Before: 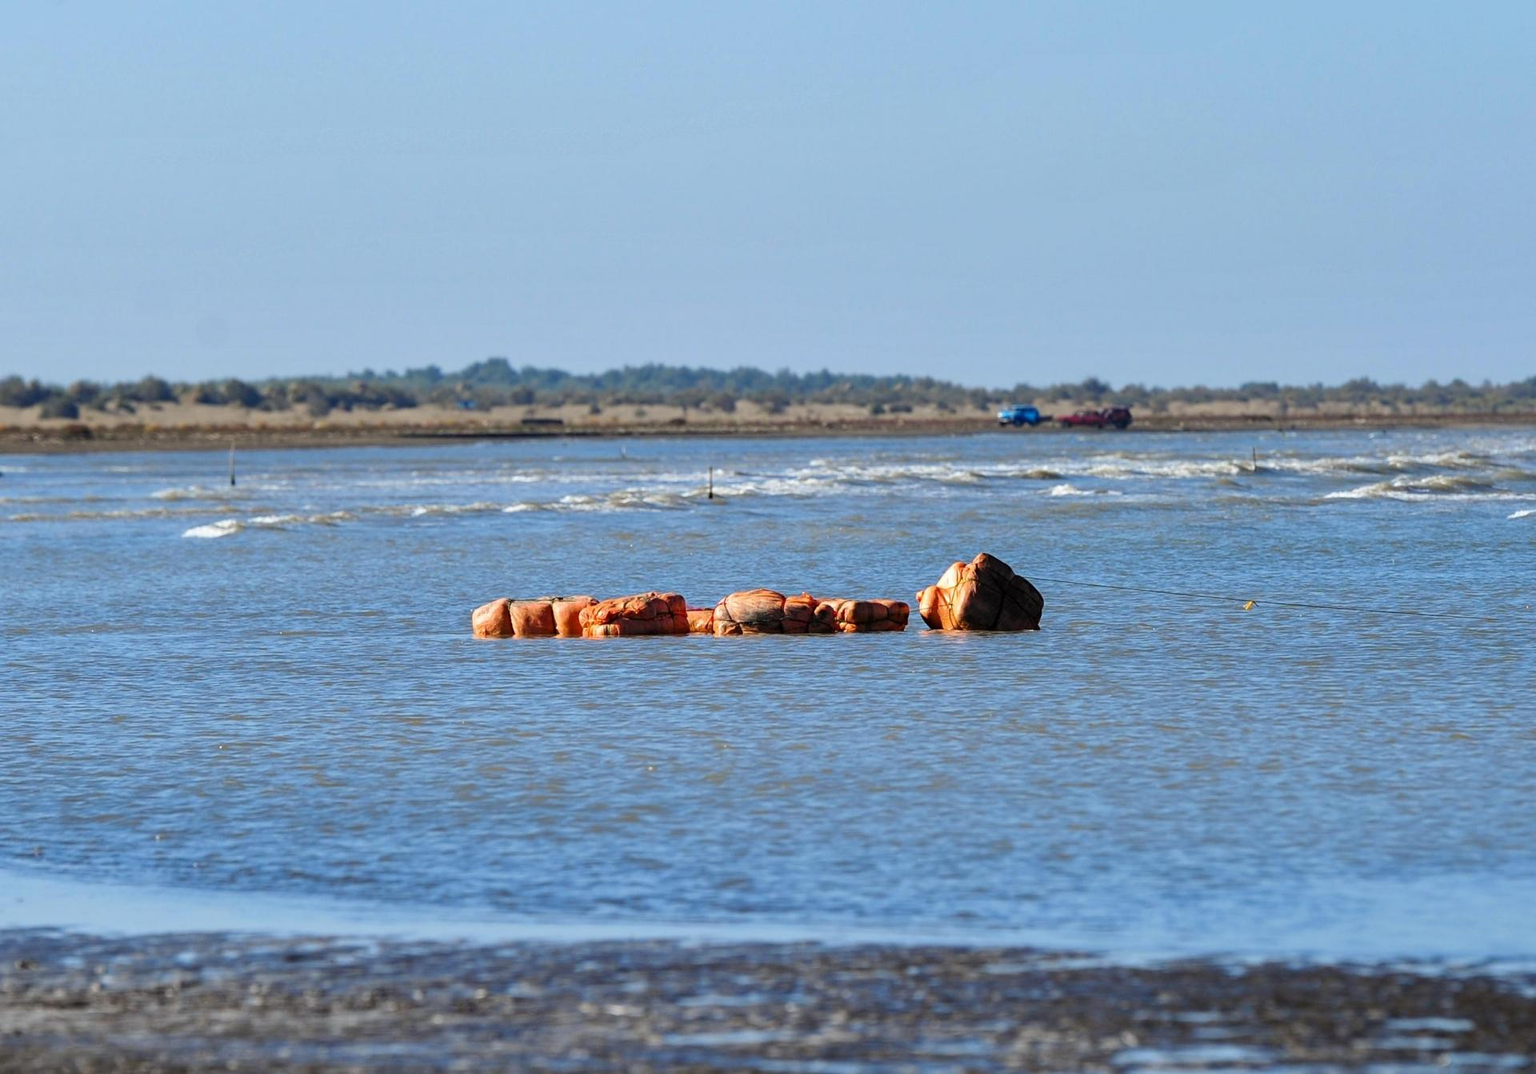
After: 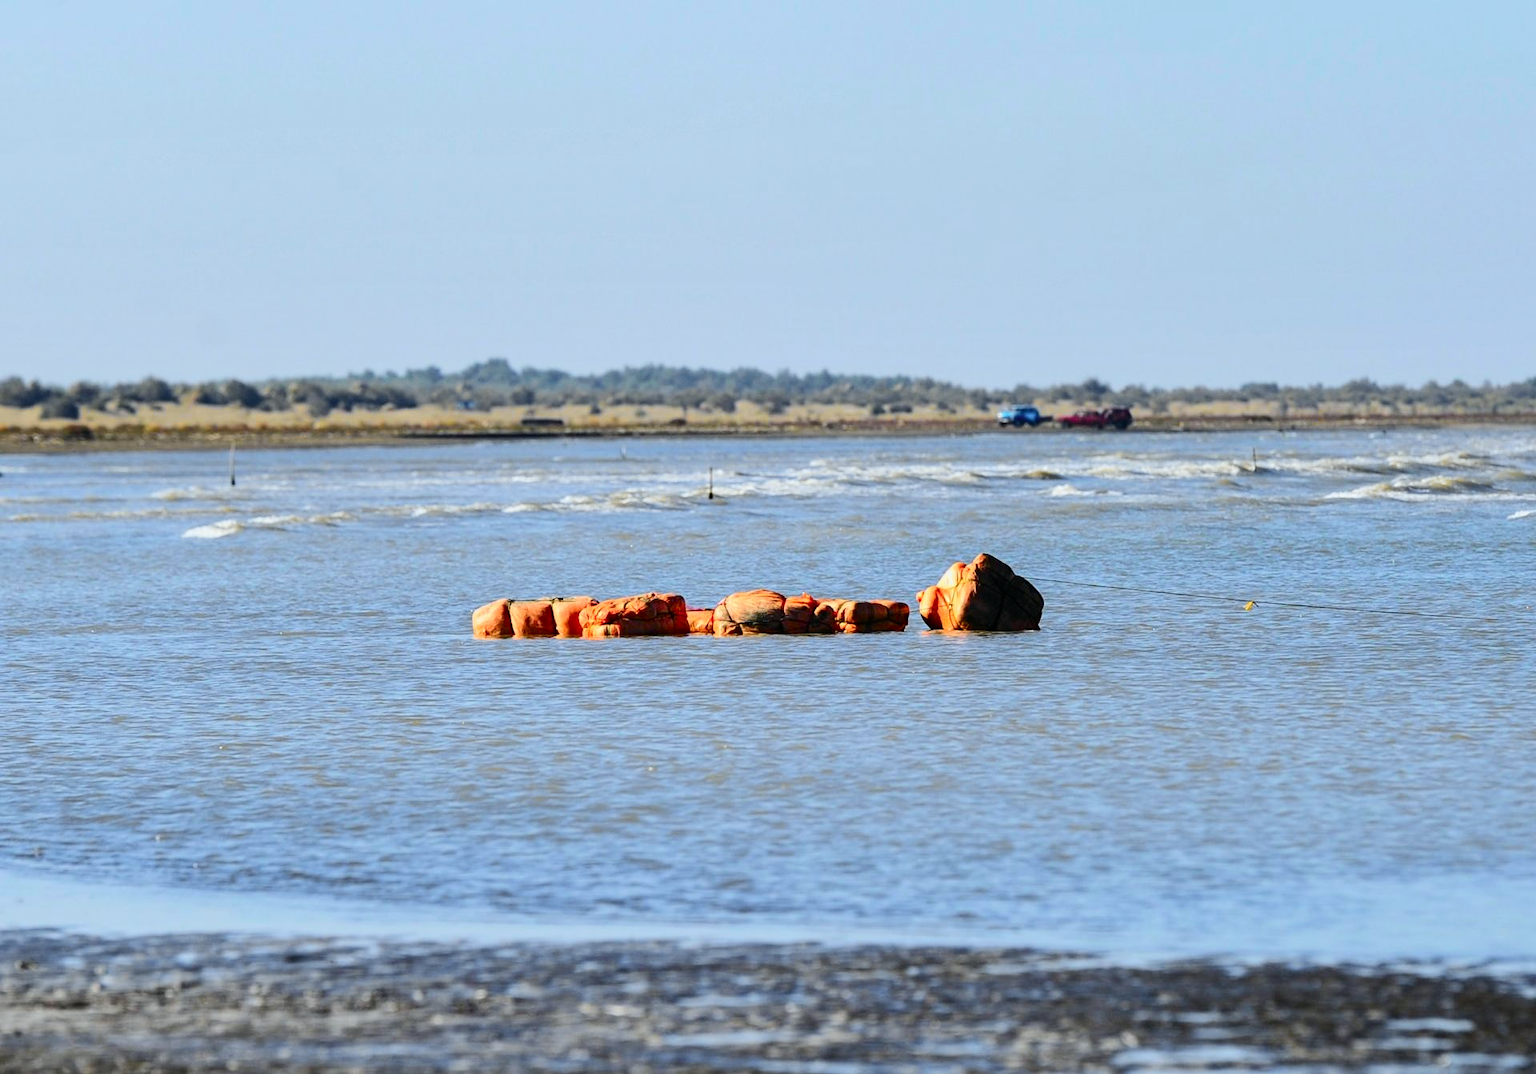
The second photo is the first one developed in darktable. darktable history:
tone curve: curves: ch0 [(0, 0.003) (0.113, 0.081) (0.207, 0.184) (0.515, 0.612) (0.712, 0.793) (0.984, 0.961)]; ch1 [(0, 0) (0.172, 0.123) (0.317, 0.272) (0.414, 0.382) (0.476, 0.479) (0.505, 0.498) (0.534, 0.534) (0.621, 0.65) (0.709, 0.764) (1, 1)]; ch2 [(0, 0) (0.411, 0.424) (0.505, 0.505) (0.521, 0.524) (0.537, 0.57) (0.65, 0.699) (1, 1)], color space Lab, independent channels, preserve colors none
